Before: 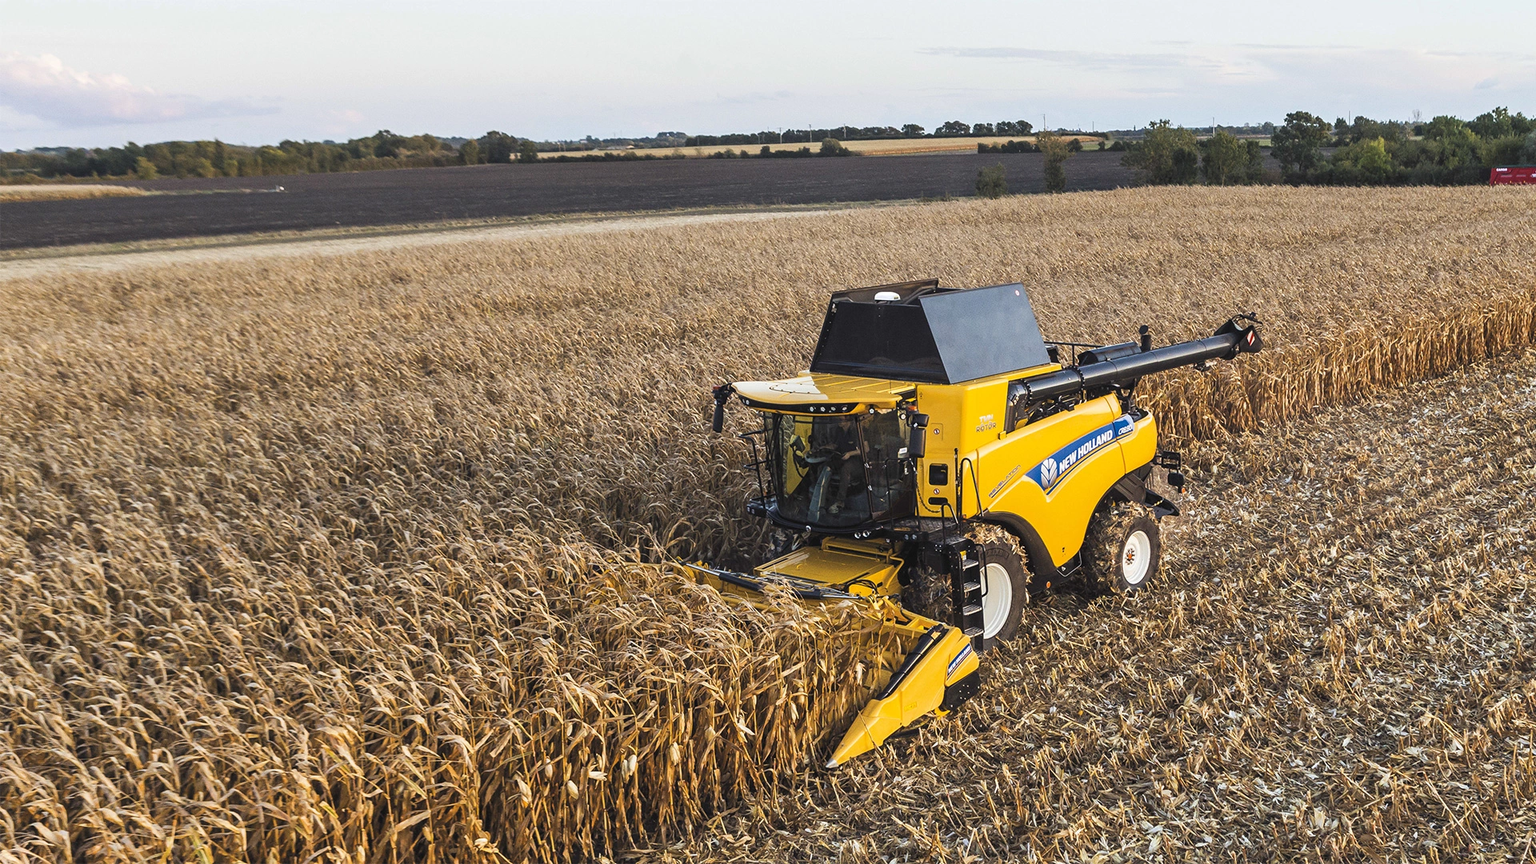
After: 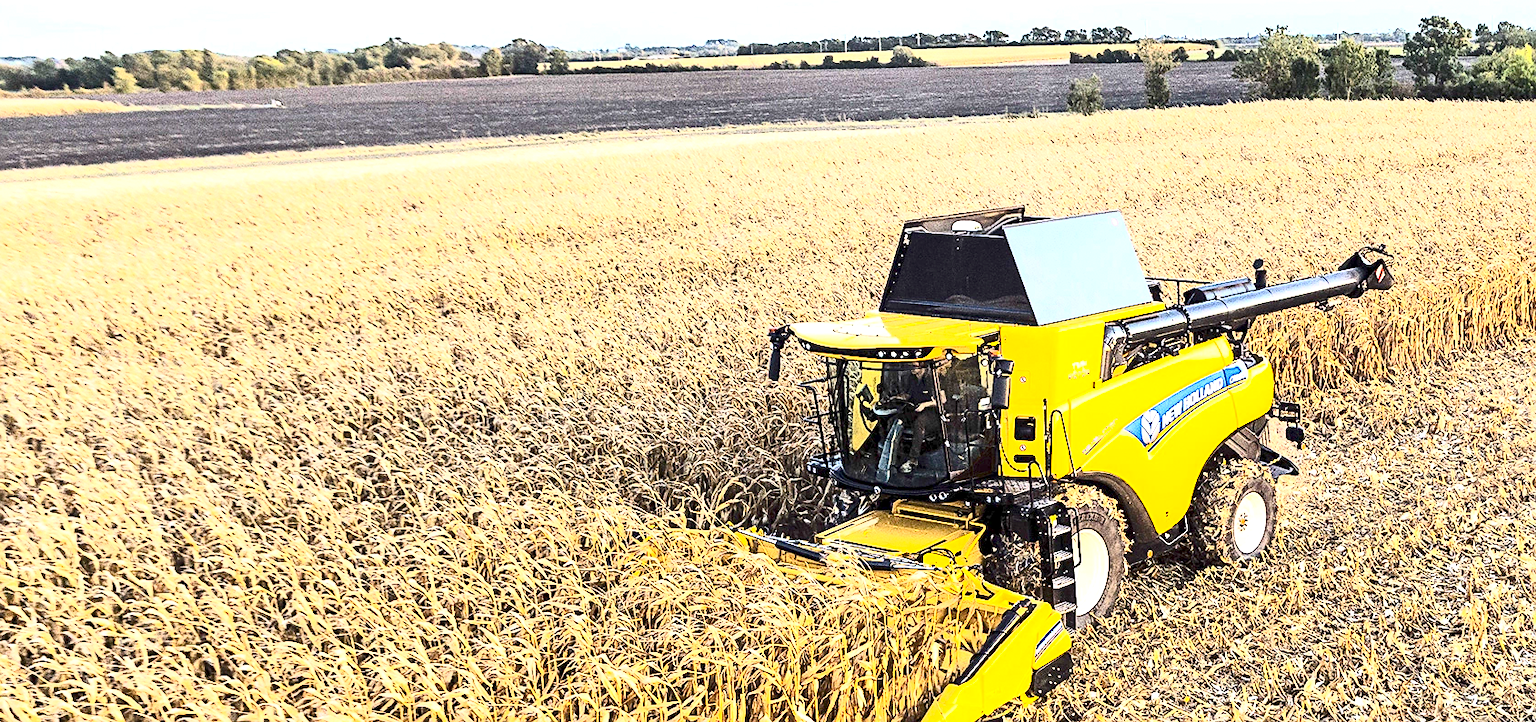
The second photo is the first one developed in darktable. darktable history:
white balance: emerald 1
sharpen: on, module defaults
exposure: black level correction 0.009, exposure 1.425 EV, compensate highlight preservation false
crop and rotate: left 2.425%, top 11.305%, right 9.6%, bottom 15.08%
contrast brightness saturation: contrast 0.62, brightness 0.34, saturation 0.14
